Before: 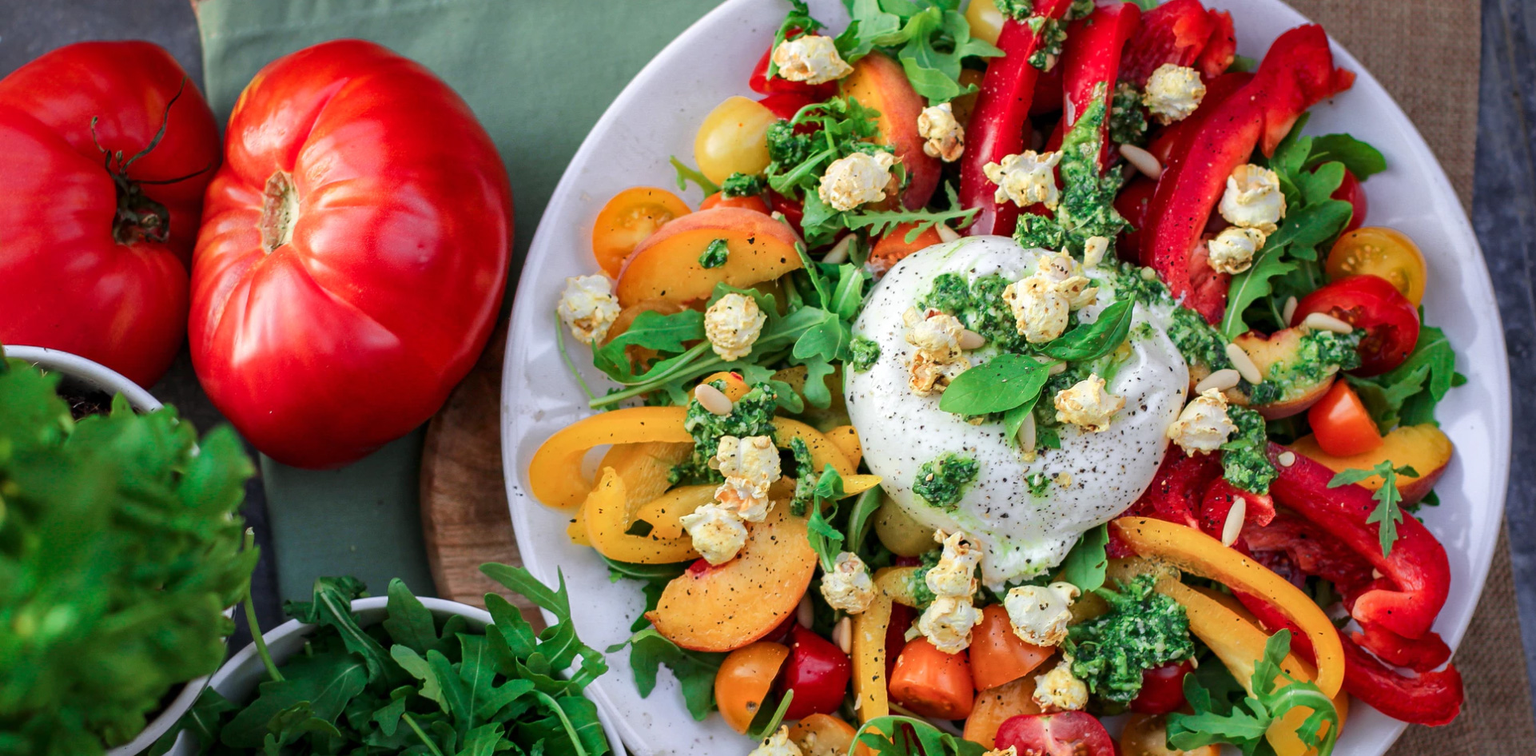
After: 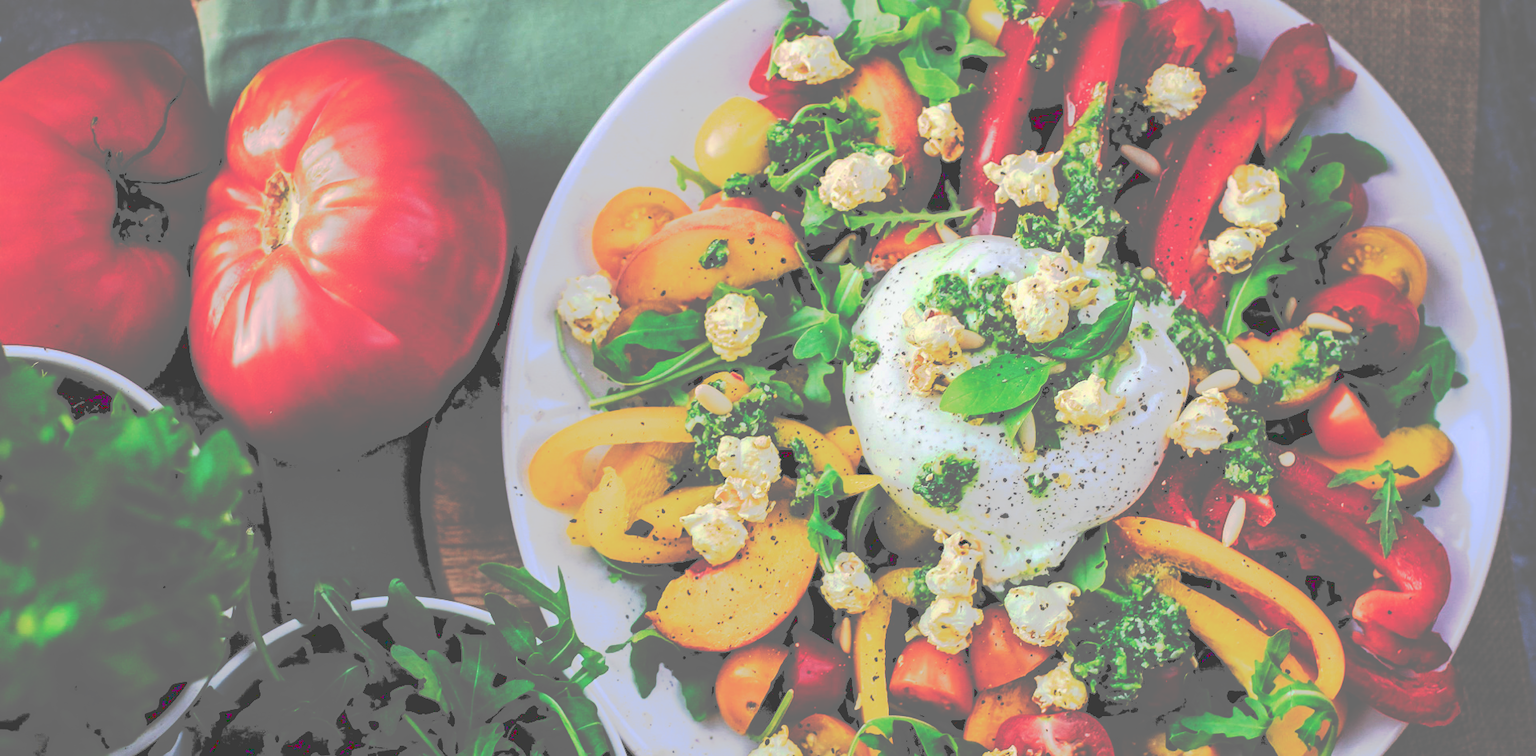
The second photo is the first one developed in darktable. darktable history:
filmic rgb: black relative exposure -5.14 EV, white relative exposure 3.56 EV, threshold 5.94 EV, hardness 3.17, contrast 1.298, highlights saturation mix -49.7%, color science v6 (2022), iterations of high-quality reconstruction 0, enable highlight reconstruction true
color balance rgb: power › hue 329.02°, linear chroma grading › global chroma 20.166%, perceptual saturation grading › global saturation 0.986%, perceptual brilliance grading › global brilliance 14.488%, perceptual brilliance grading › shadows -34.314%, global vibrance 30.461%
tone curve: curves: ch0 [(0, 0) (0.003, 0.437) (0.011, 0.438) (0.025, 0.441) (0.044, 0.441) (0.069, 0.441) (0.1, 0.444) (0.136, 0.447) (0.177, 0.452) (0.224, 0.457) (0.277, 0.466) (0.335, 0.485) (0.399, 0.514) (0.468, 0.558) (0.543, 0.616) (0.623, 0.686) (0.709, 0.76) (0.801, 0.803) (0.898, 0.825) (1, 1)], preserve colors none
